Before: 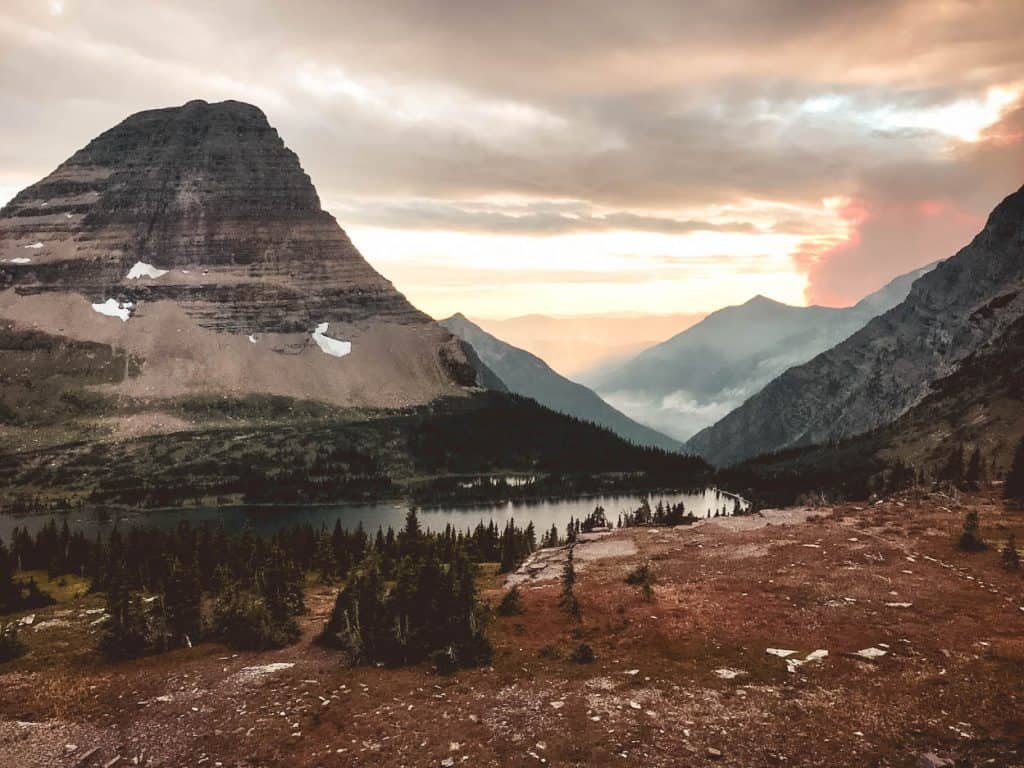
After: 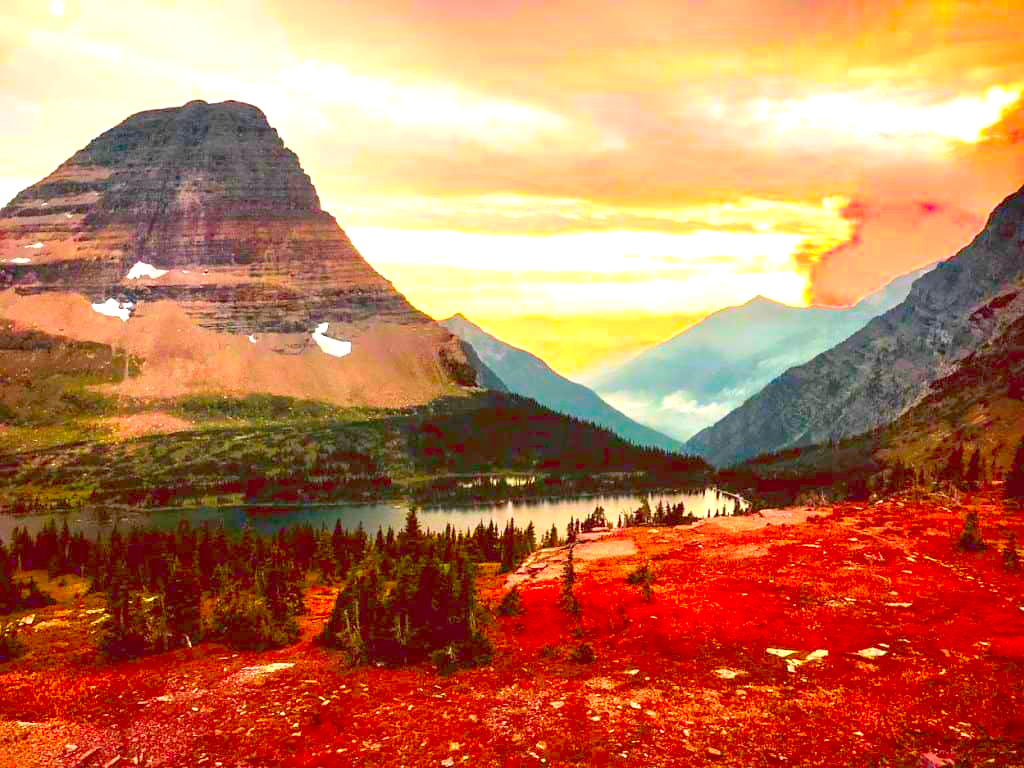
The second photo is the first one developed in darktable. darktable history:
contrast brightness saturation: contrast -0.101, brightness 0.045, saturation 0.079
exposure: black level correction 0.01, exposure 1 EV, compensate exposure bias true, compensate highlight preservation false
color correction: highlights b* -0.009, saturation 2.96
